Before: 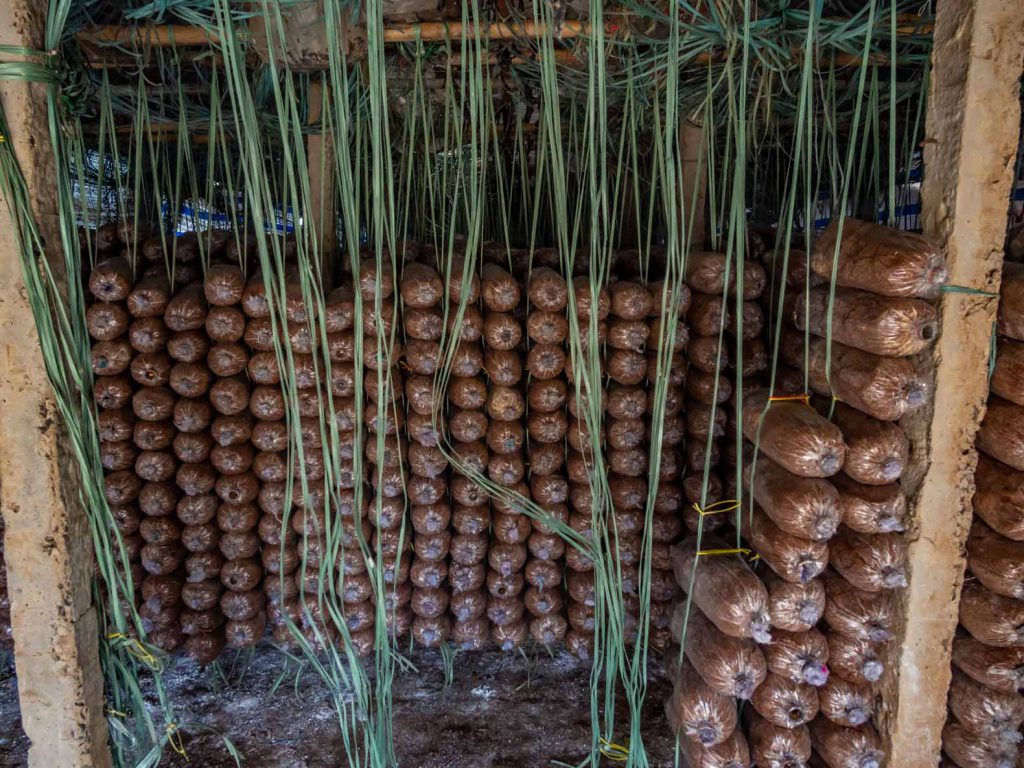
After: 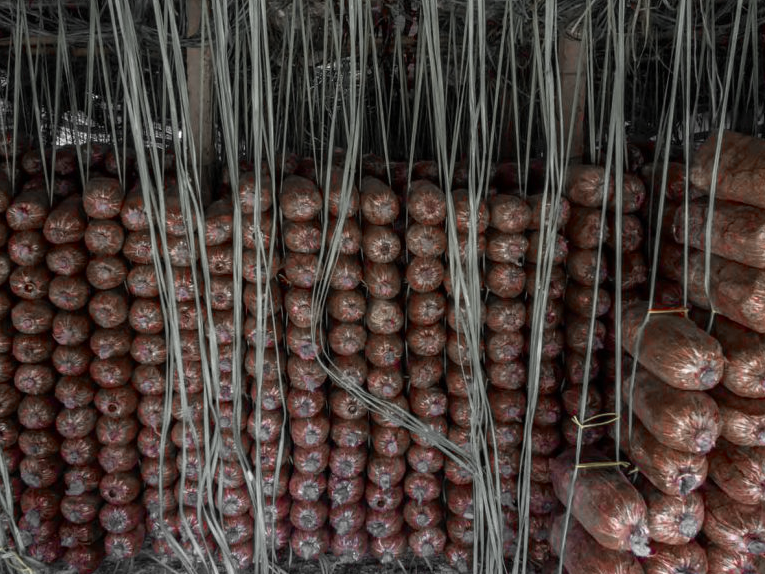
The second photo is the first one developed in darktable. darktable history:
color zones: curves: ch1 [(0, 0.831) (0.08, 0.771) (0.157, 0.268) (0.241, 0.207) (0.562, -0.005) (0.714, -0.013) (0.876, 0.01) (1, 0.831)]
crop and rotate: left 11.831%, top 11.346%, right 13.429%, bottom 13.899%
